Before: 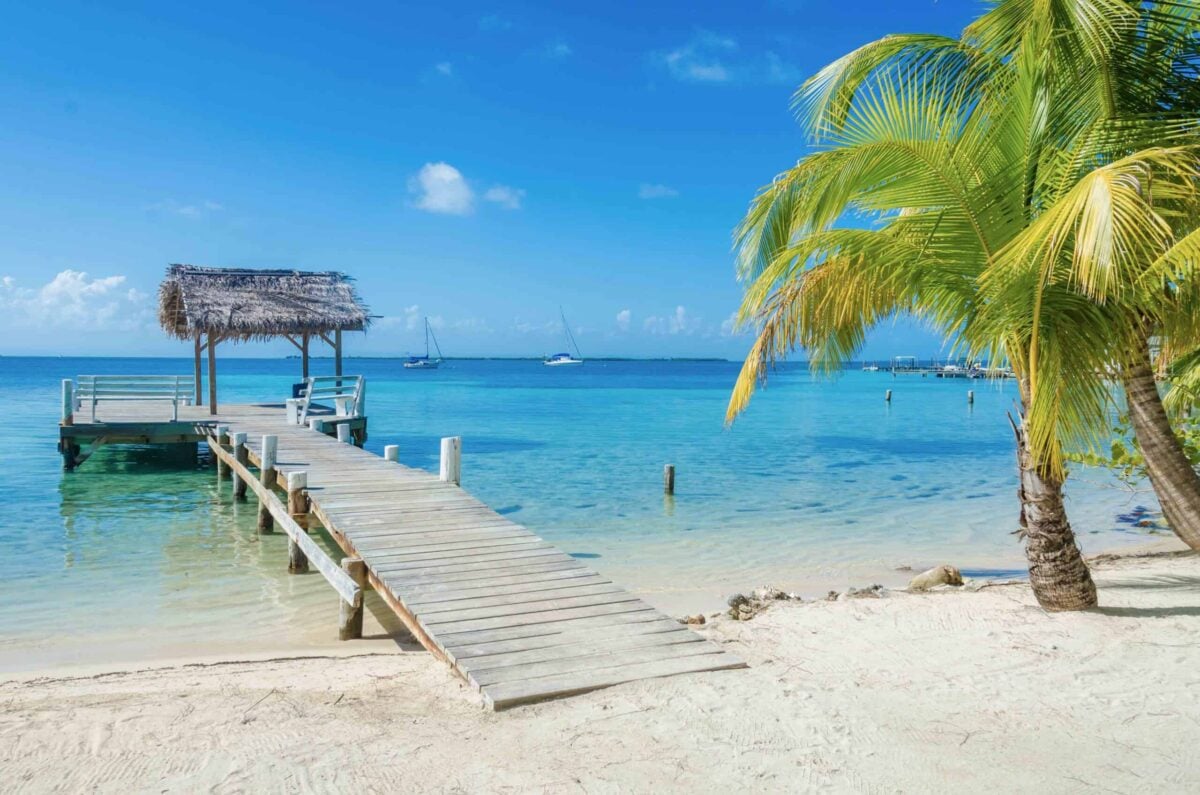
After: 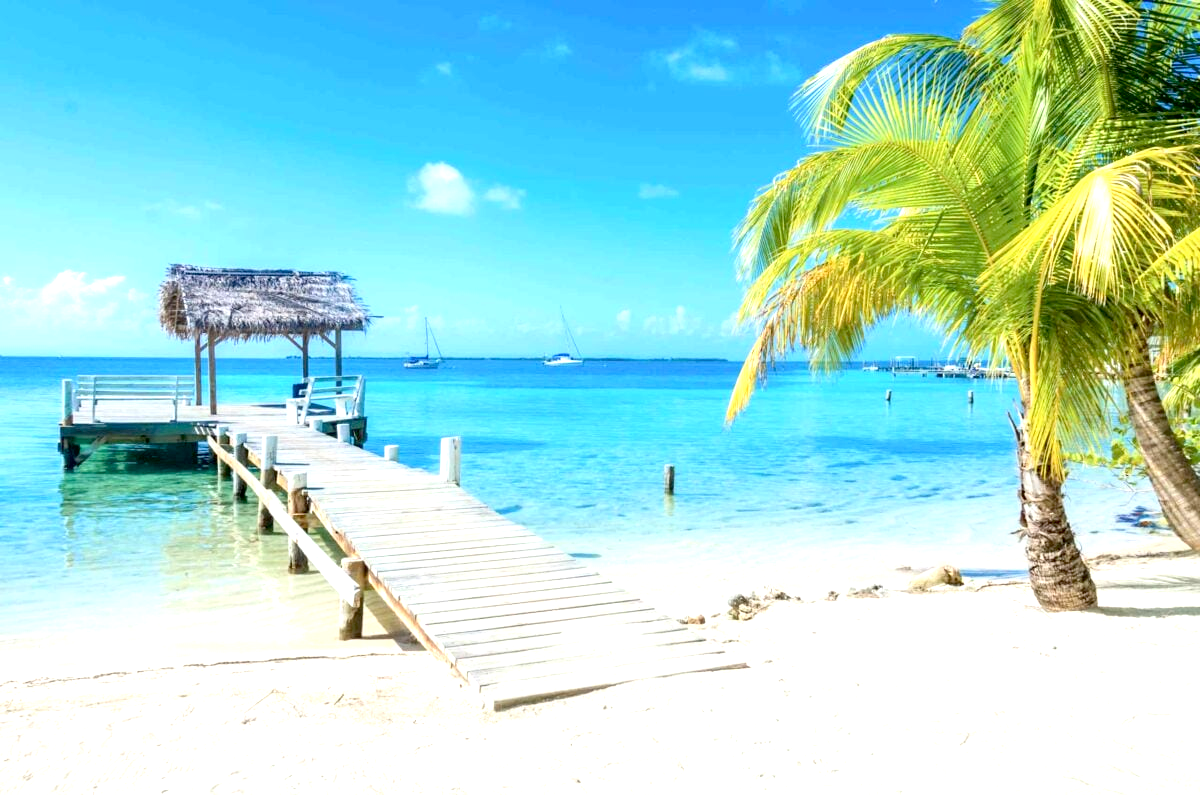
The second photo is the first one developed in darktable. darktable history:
contrast brightness saturation: contrast 0.101, brightness 0.014, saturation 0.018
exposure: black level correction 0.008, exposure 0.97 EV, compensate exposure bias true, compensate highlight preservation false
